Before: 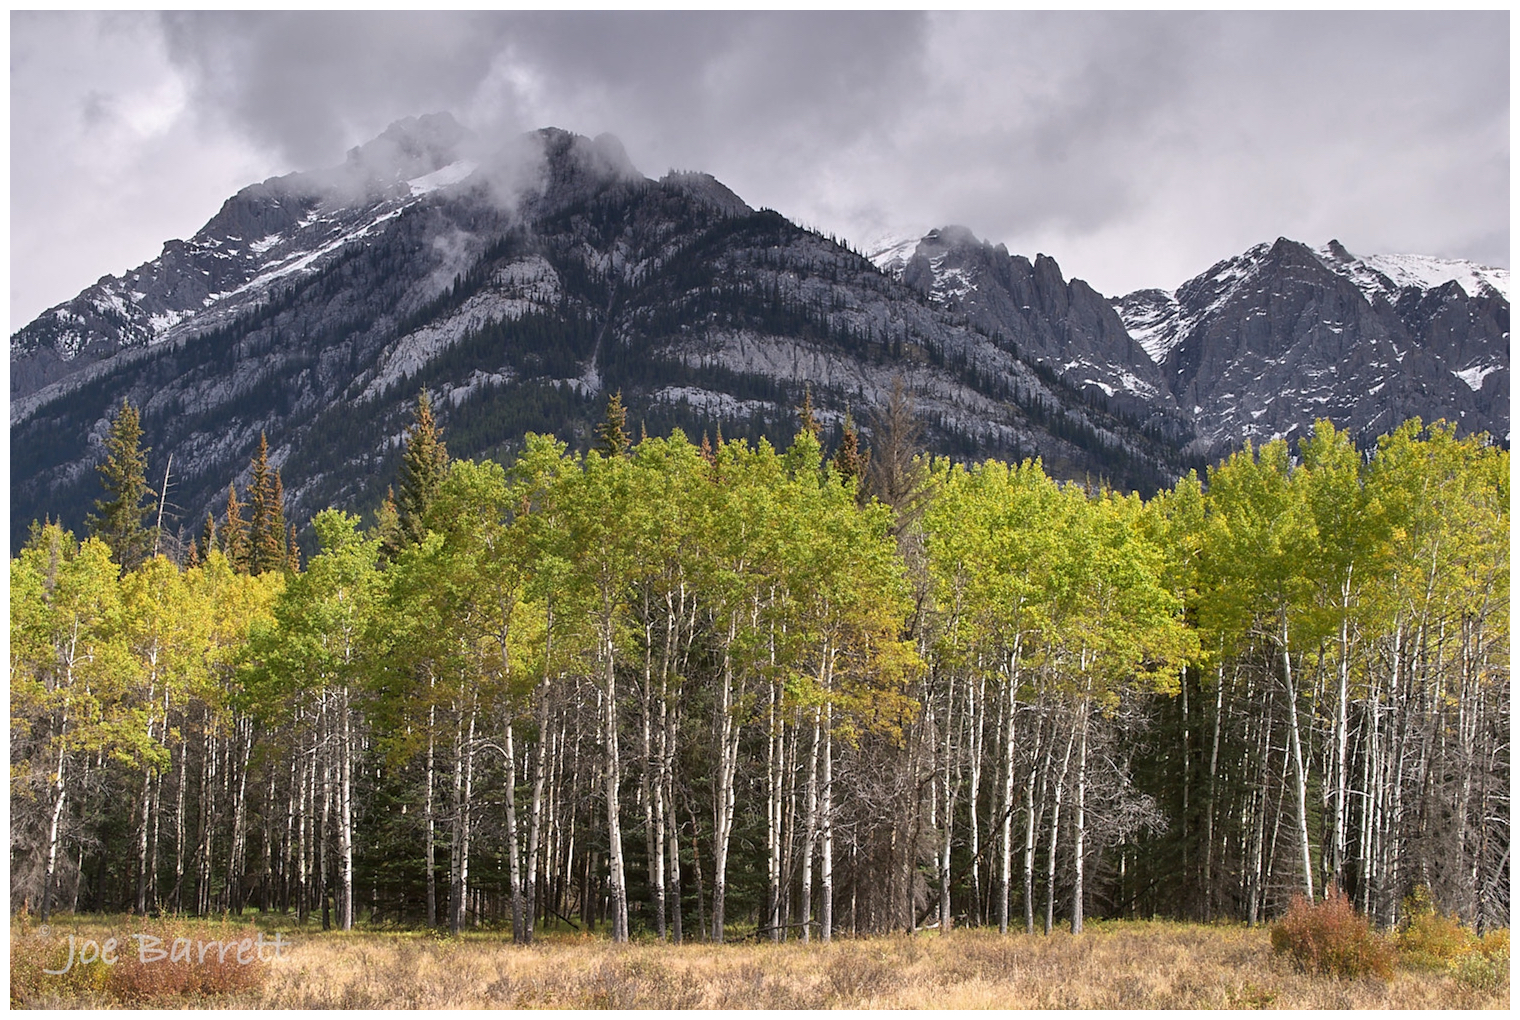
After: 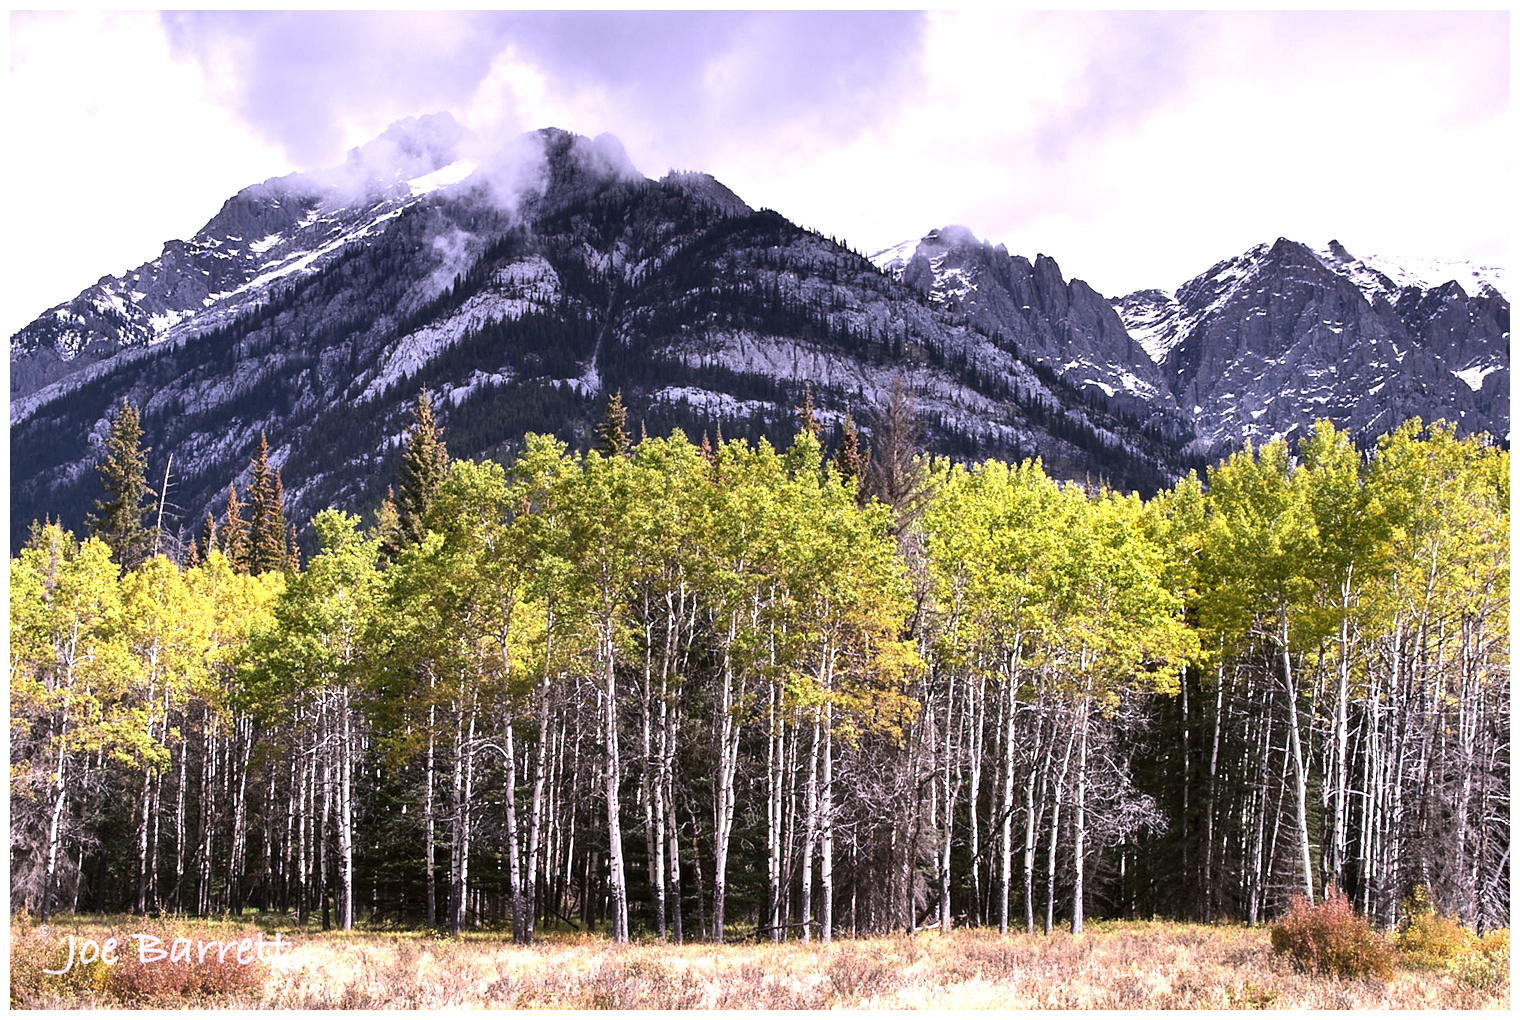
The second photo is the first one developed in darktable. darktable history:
tone equalizer: -8 EV -1.08 EV, -7 EV -1.01 EV, -6 EV -0.867 EV, -5 EV -0.578 EV, -3 EV 0.578 EV, -2 EV 0.867 EV, -1 EV 1.01 EV, +0 EV 1.08 EV, edges refinement/feathering 500, mask exposure compensation -1.57 EV, preserve details no
white balance: red 1.042, blue 1.17
